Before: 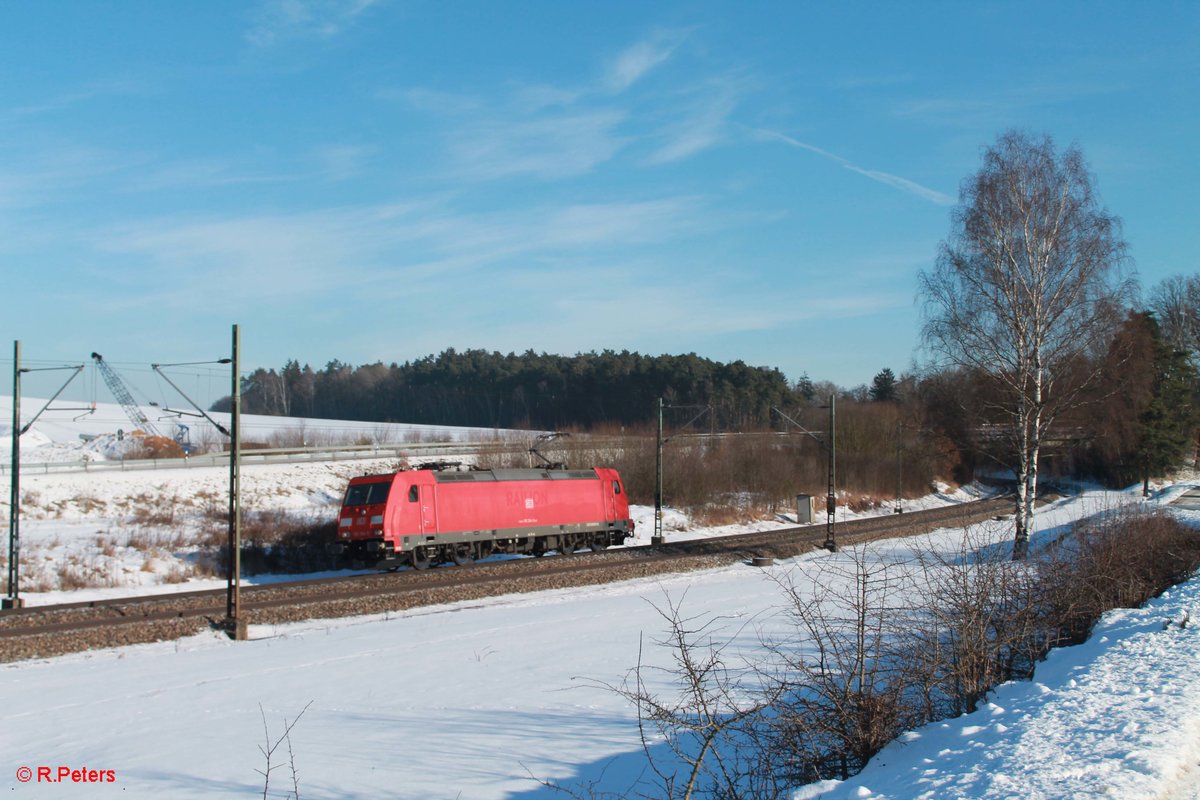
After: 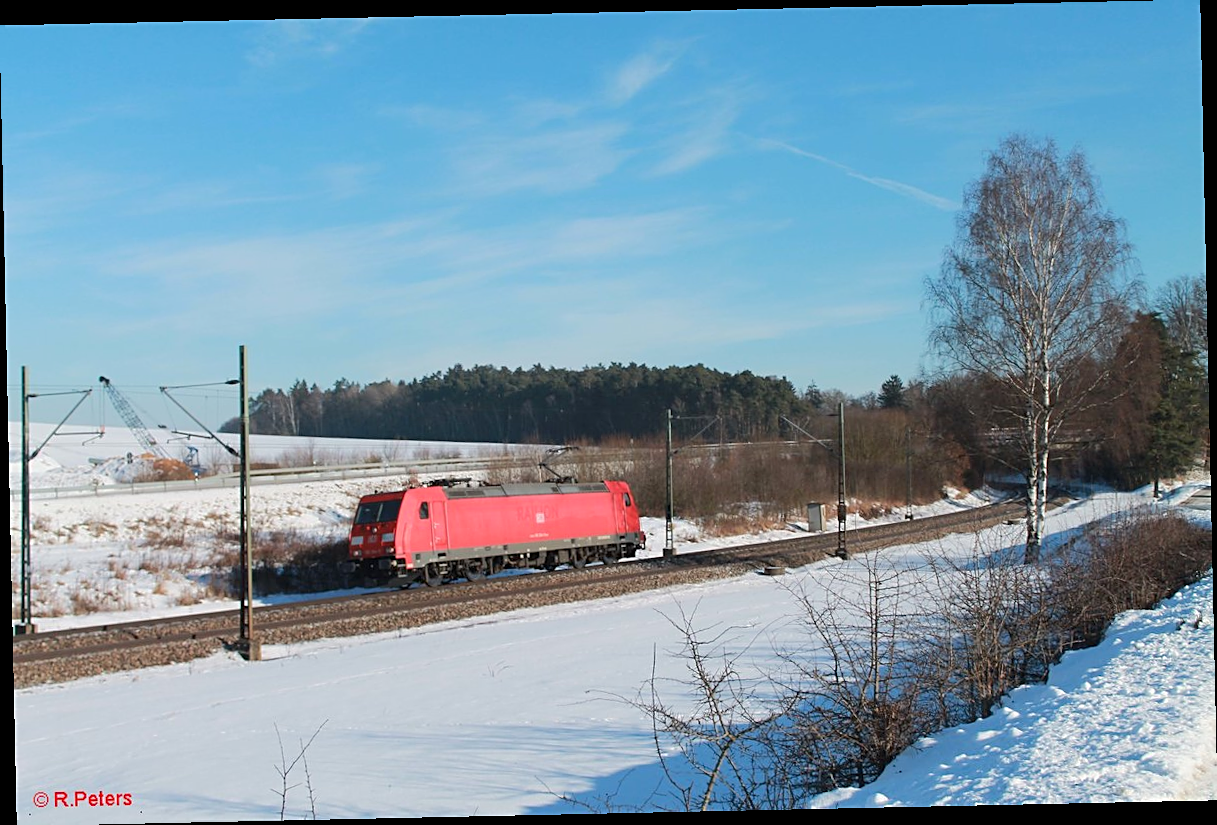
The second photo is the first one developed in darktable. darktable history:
sharpen: on, module defaults
base curve: curves: ch0 [(0, 0) (0.262, 0.32) (0.722, 0.705) (1, 1)]
rotate and perspective: rotation -1.24°, automatic cropping off
